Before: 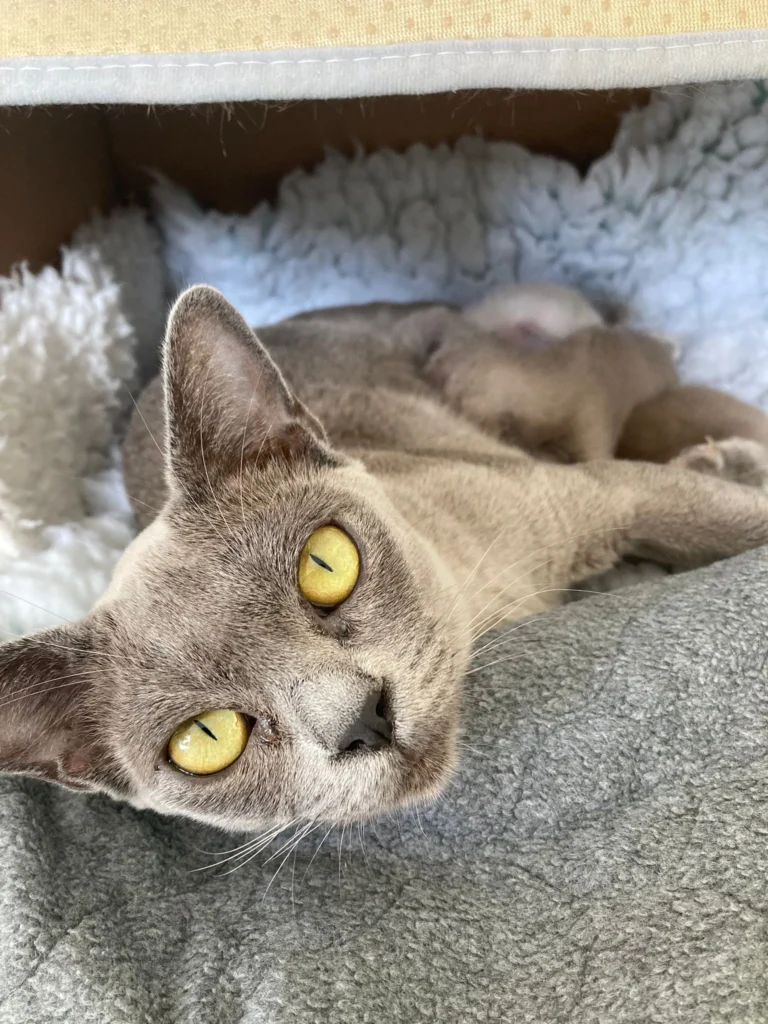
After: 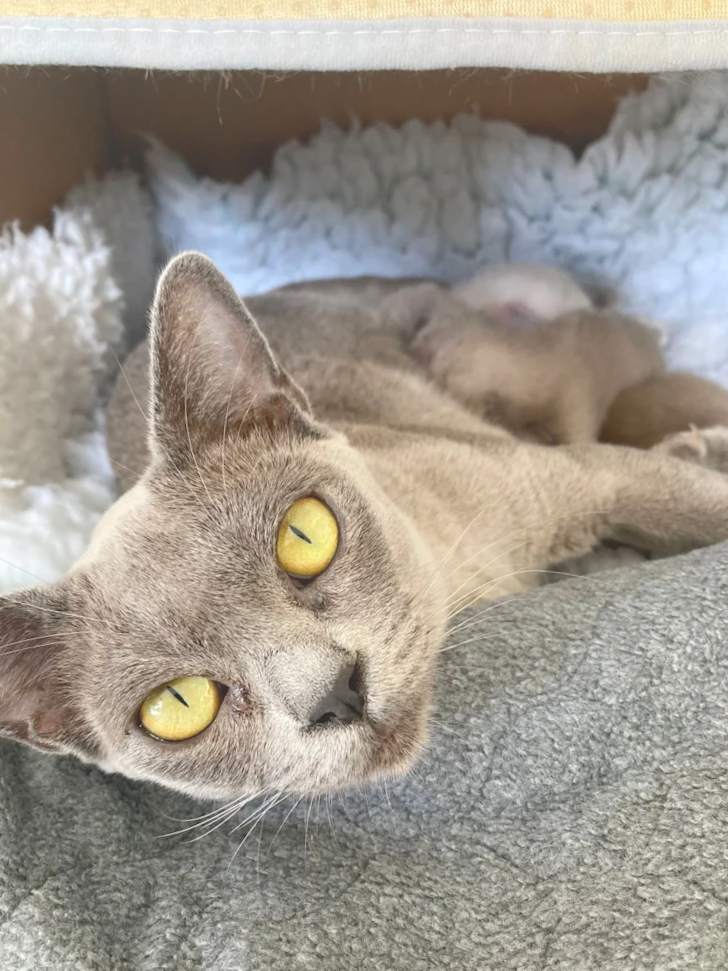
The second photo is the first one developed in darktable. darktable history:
crop and rotate: angle -2.38°
bloom: size 40%
